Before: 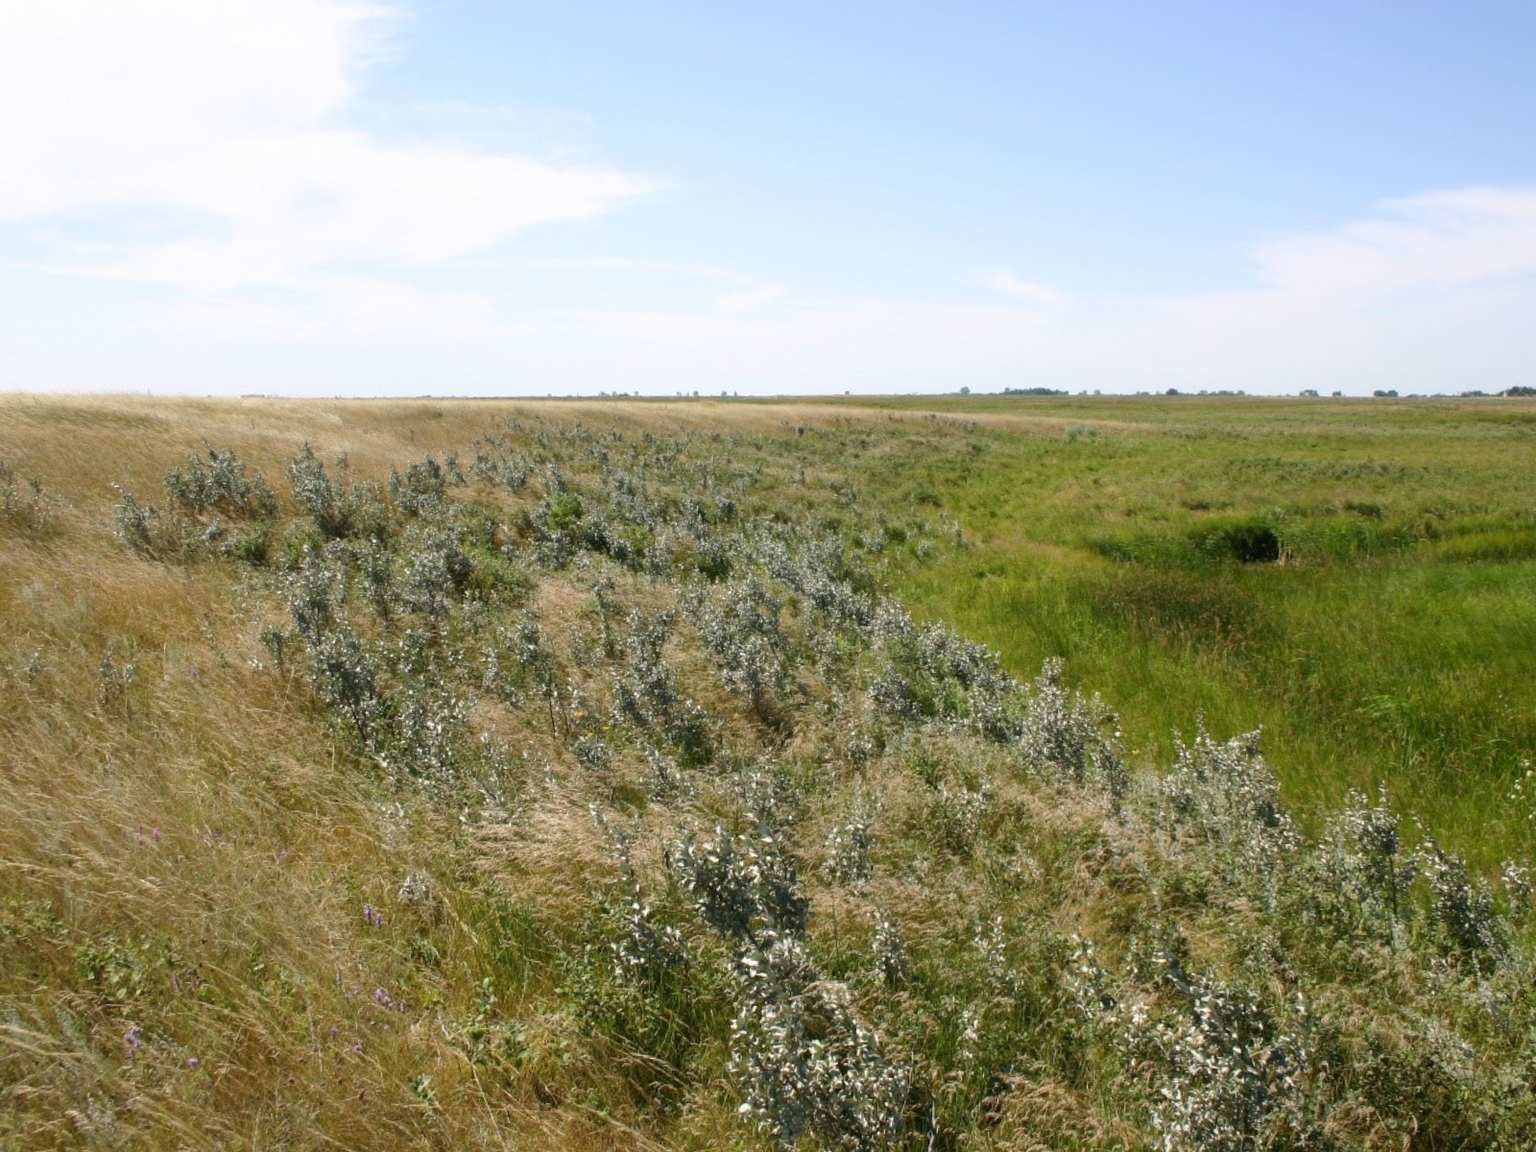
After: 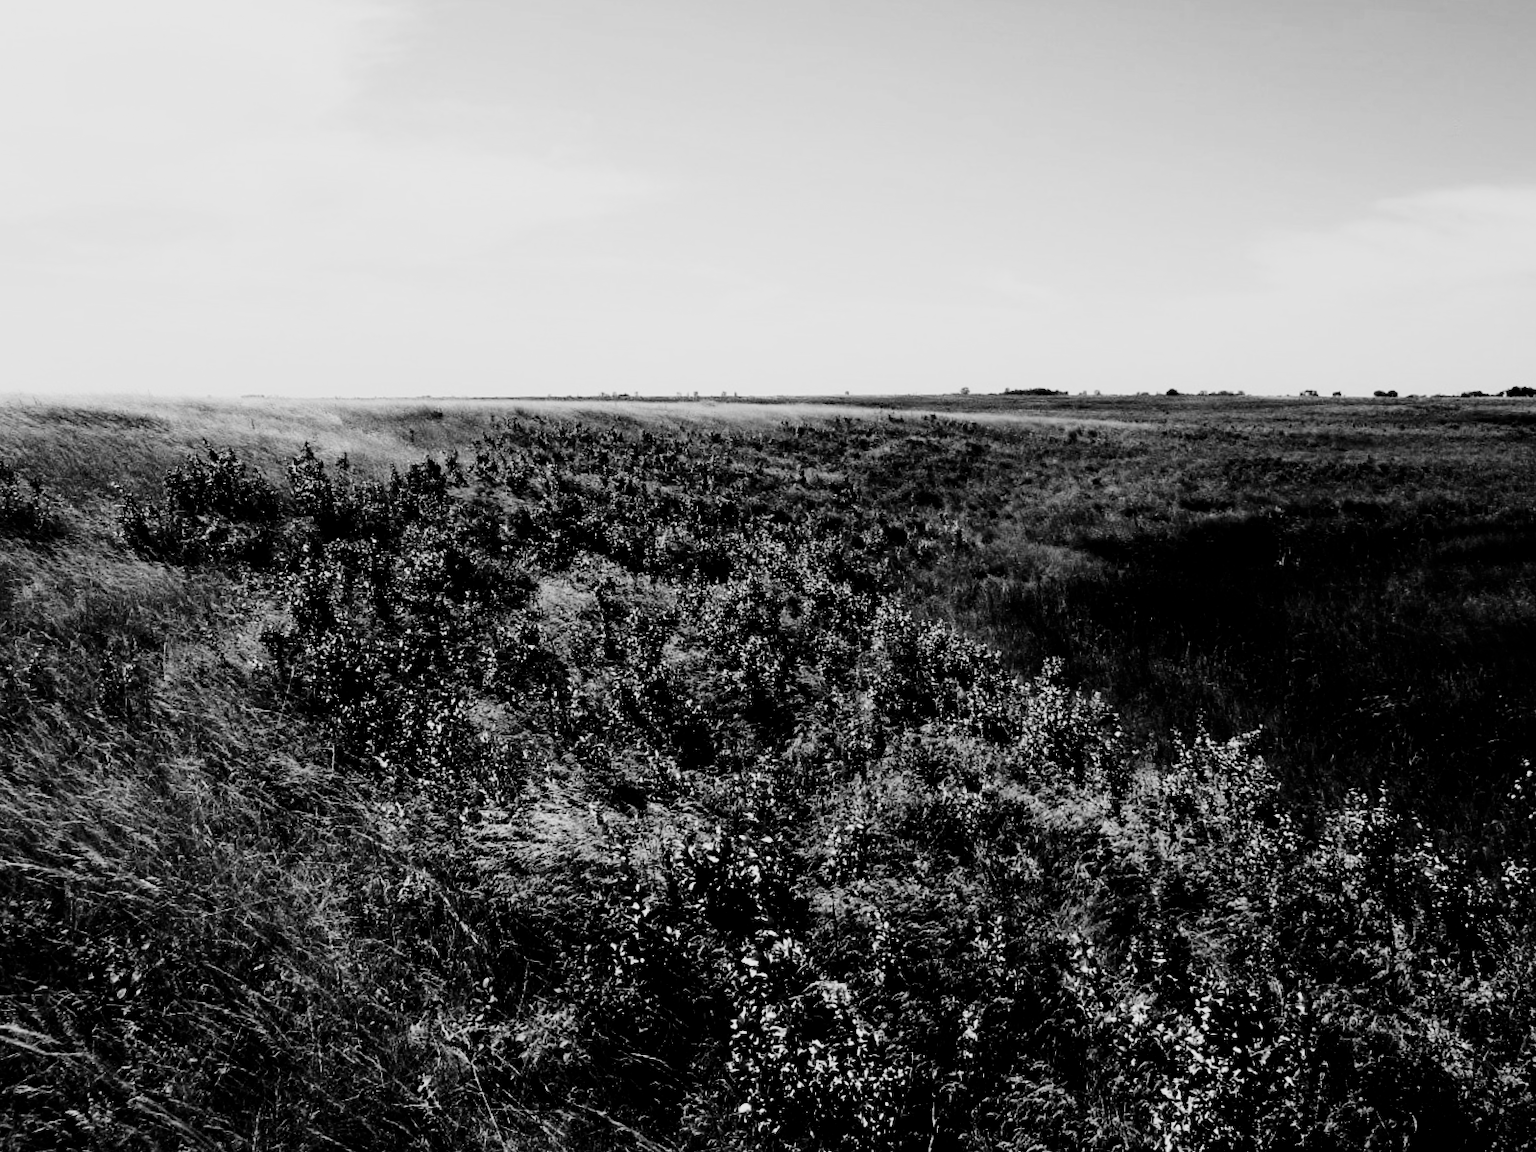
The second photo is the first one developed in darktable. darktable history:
filmic rgb: black relative exposure -6.15 EV, white relative exposure 6.96 EV, hardness 2.23, color science v6 (2022)
color balance: lift [0.975, 0.993, 1, 1.015], gamma [1.1, 1, 1, 0.945], gain [1, 1.04, 1, 0.95]
contrast brightness saturation: contrast 0.77, brightness -1, saturation 1
monochrome: size 3.1
